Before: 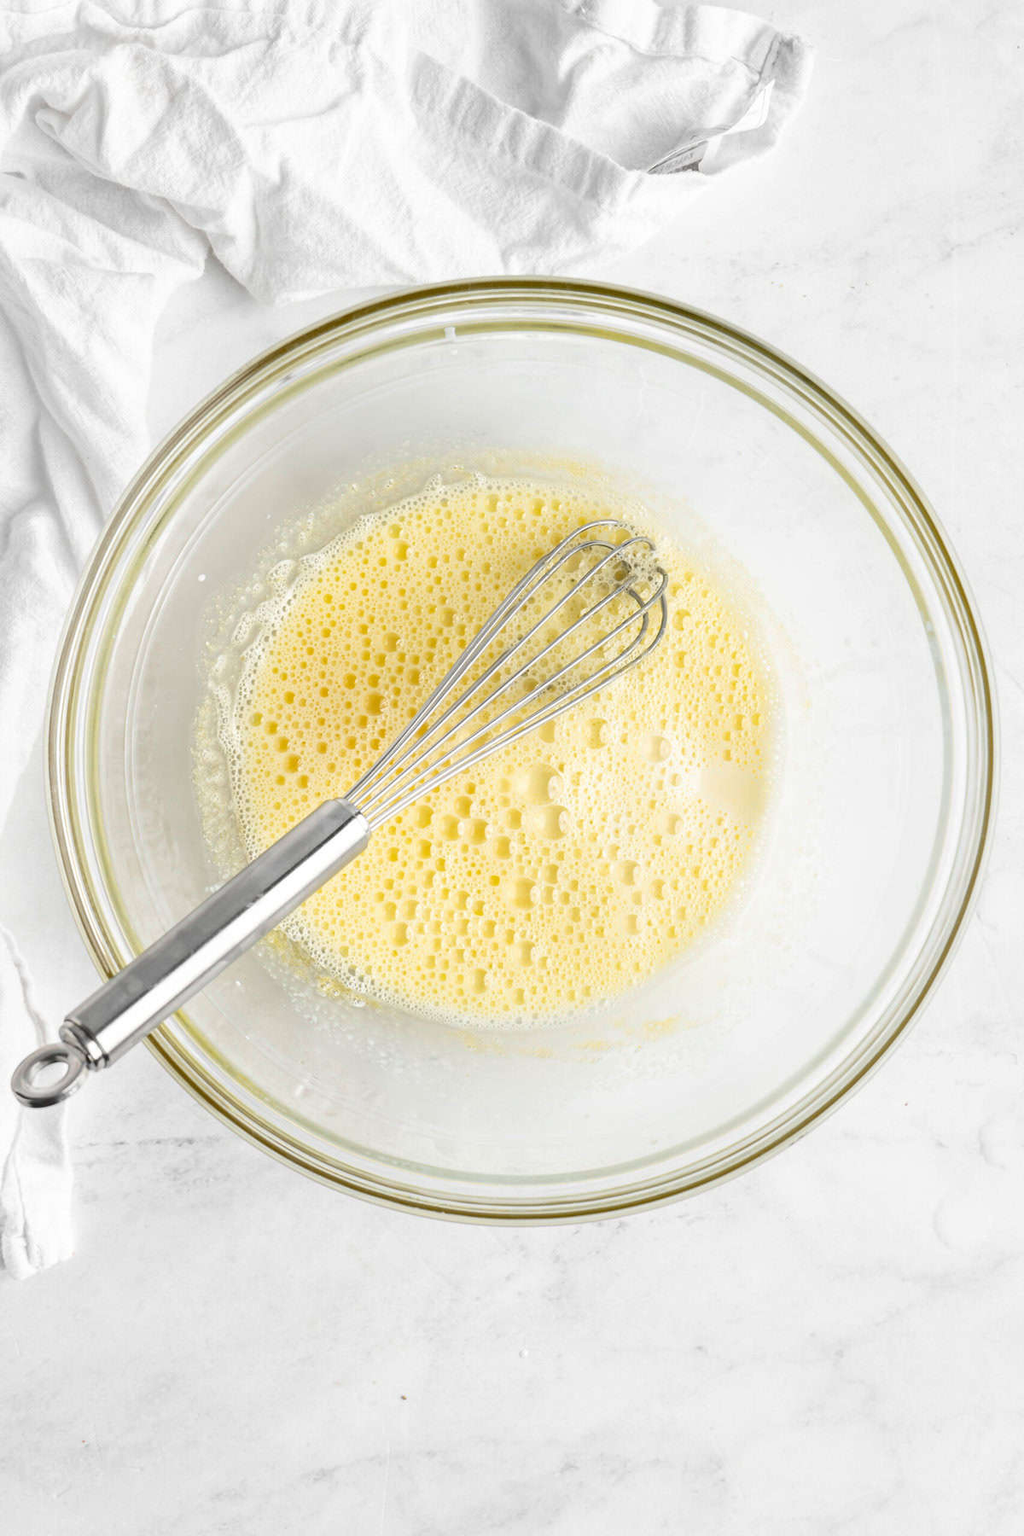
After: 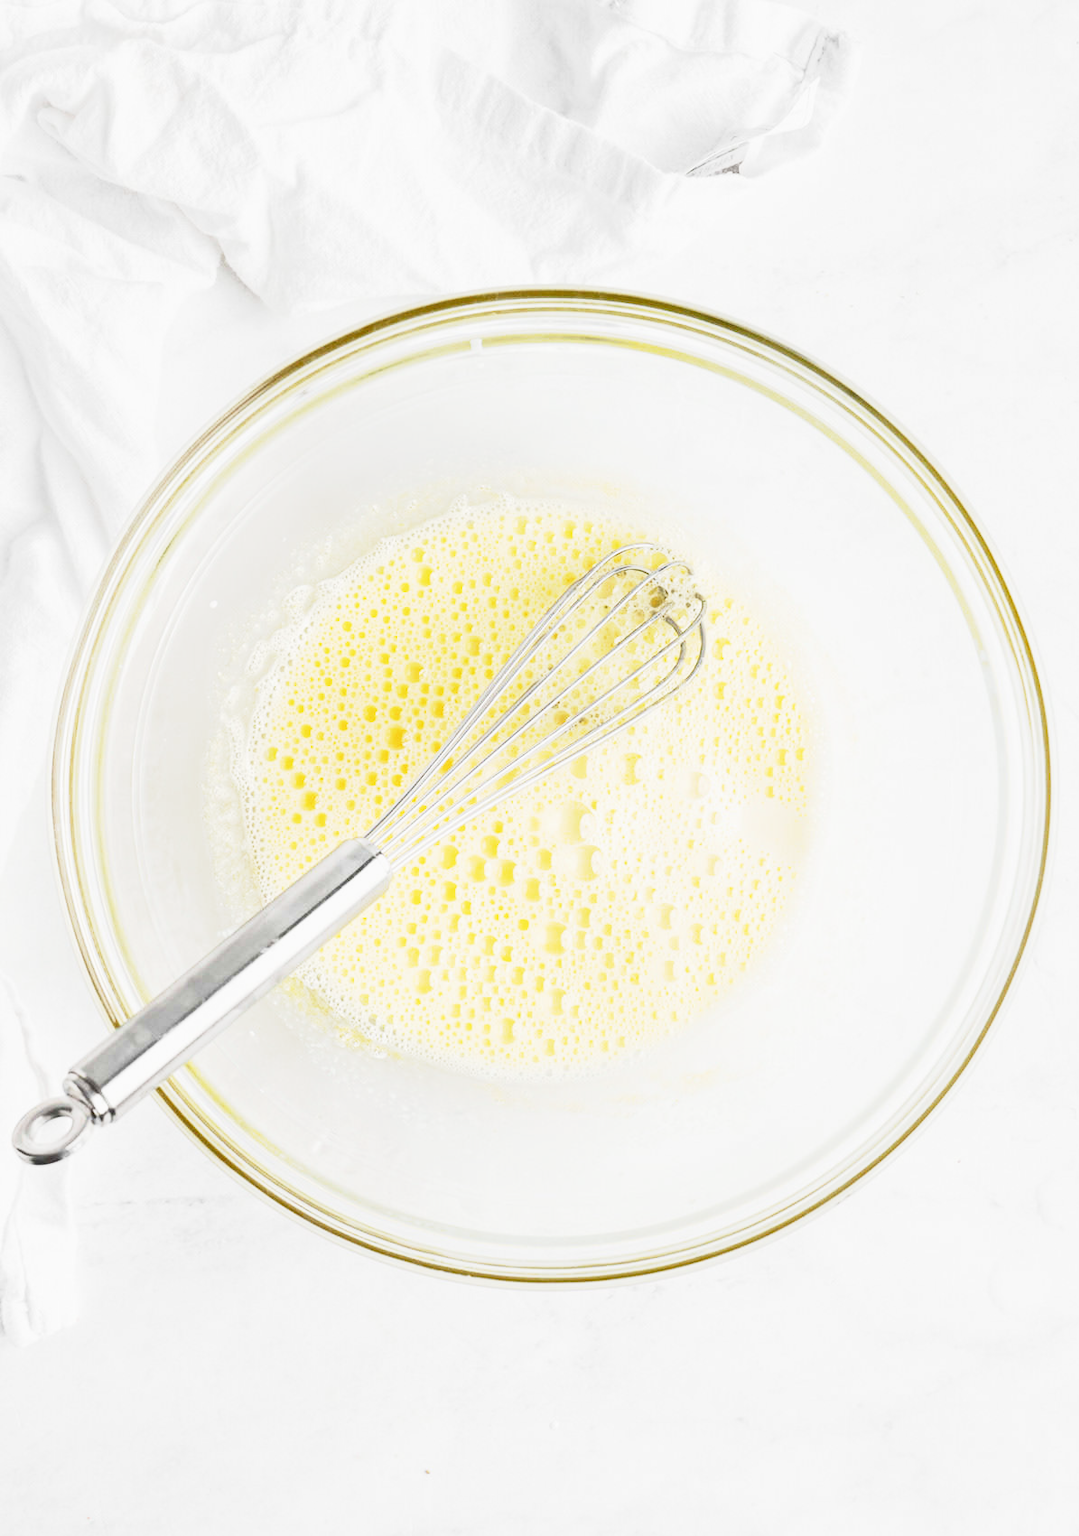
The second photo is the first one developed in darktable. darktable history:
base curve: curves: ch0 [(0, 0) (0.088, 0.125) (0.176, 0.251) (0.354, 0.501) (0.613, 0.749) (1, 0.877)], preserve colors none
exposure: black level correction 0, exposure 0.5 EV, compensate exposure bias true, compensate highlight preservation false
crop: top 0.448%, right 0.264%, bottom 5.045%
